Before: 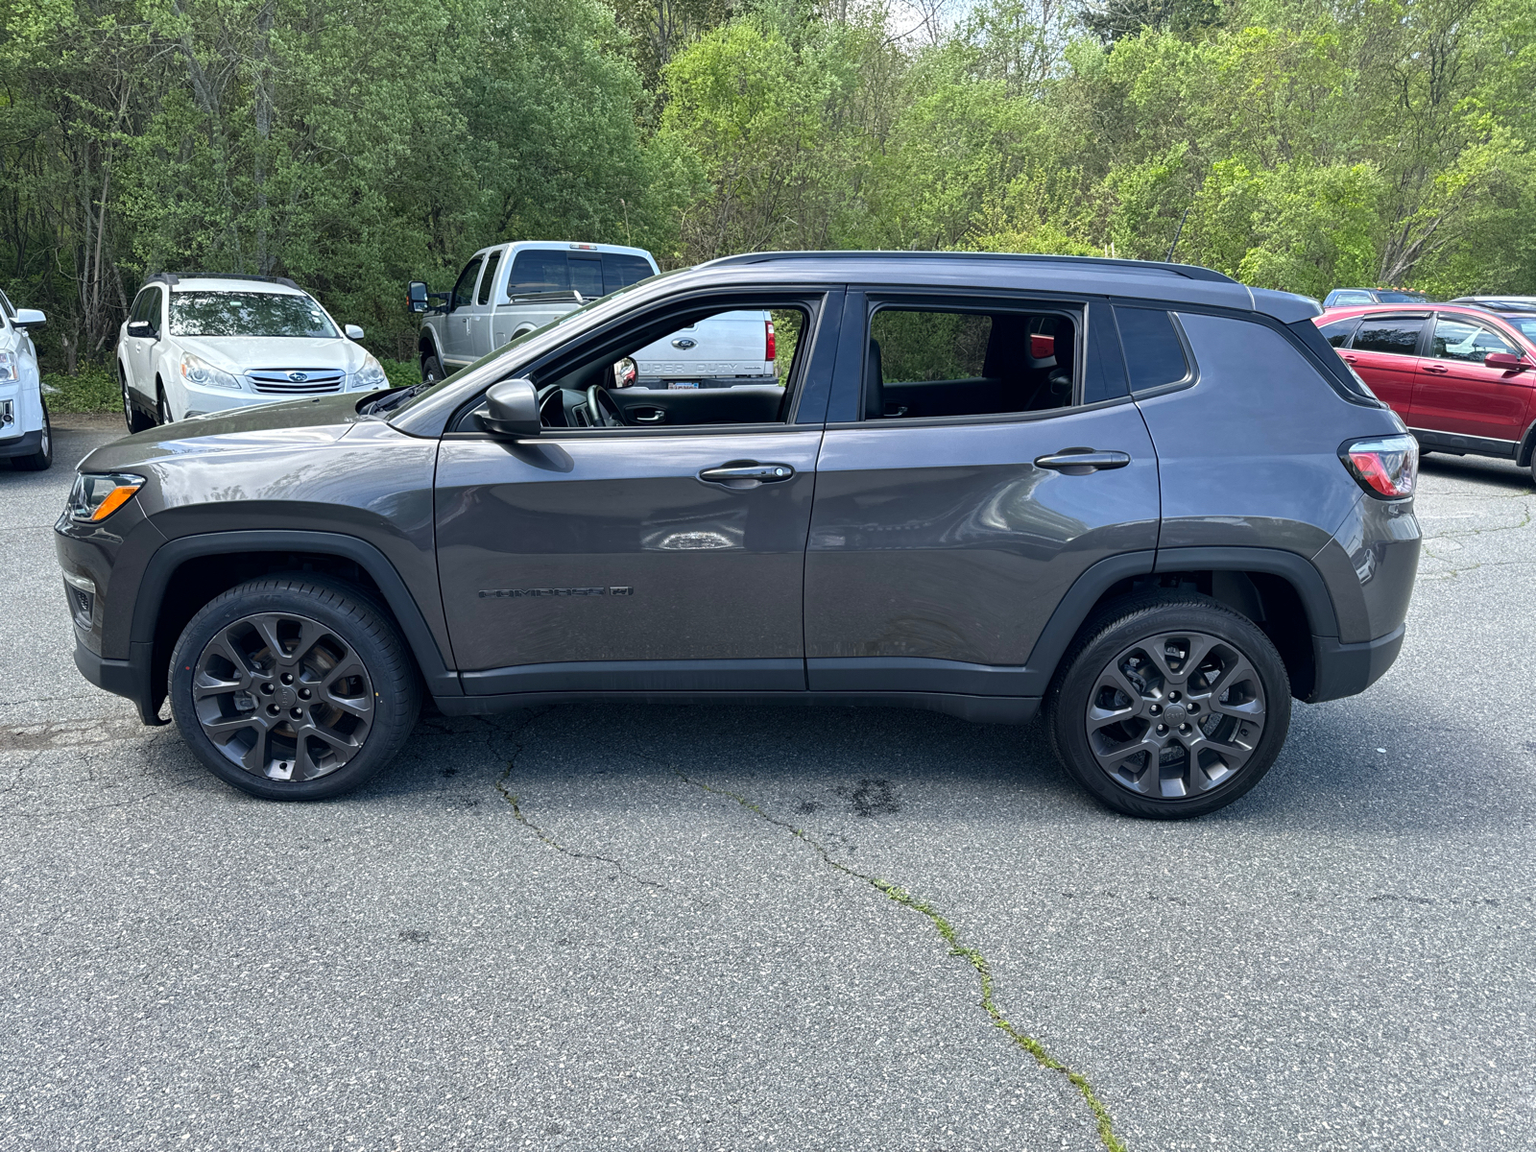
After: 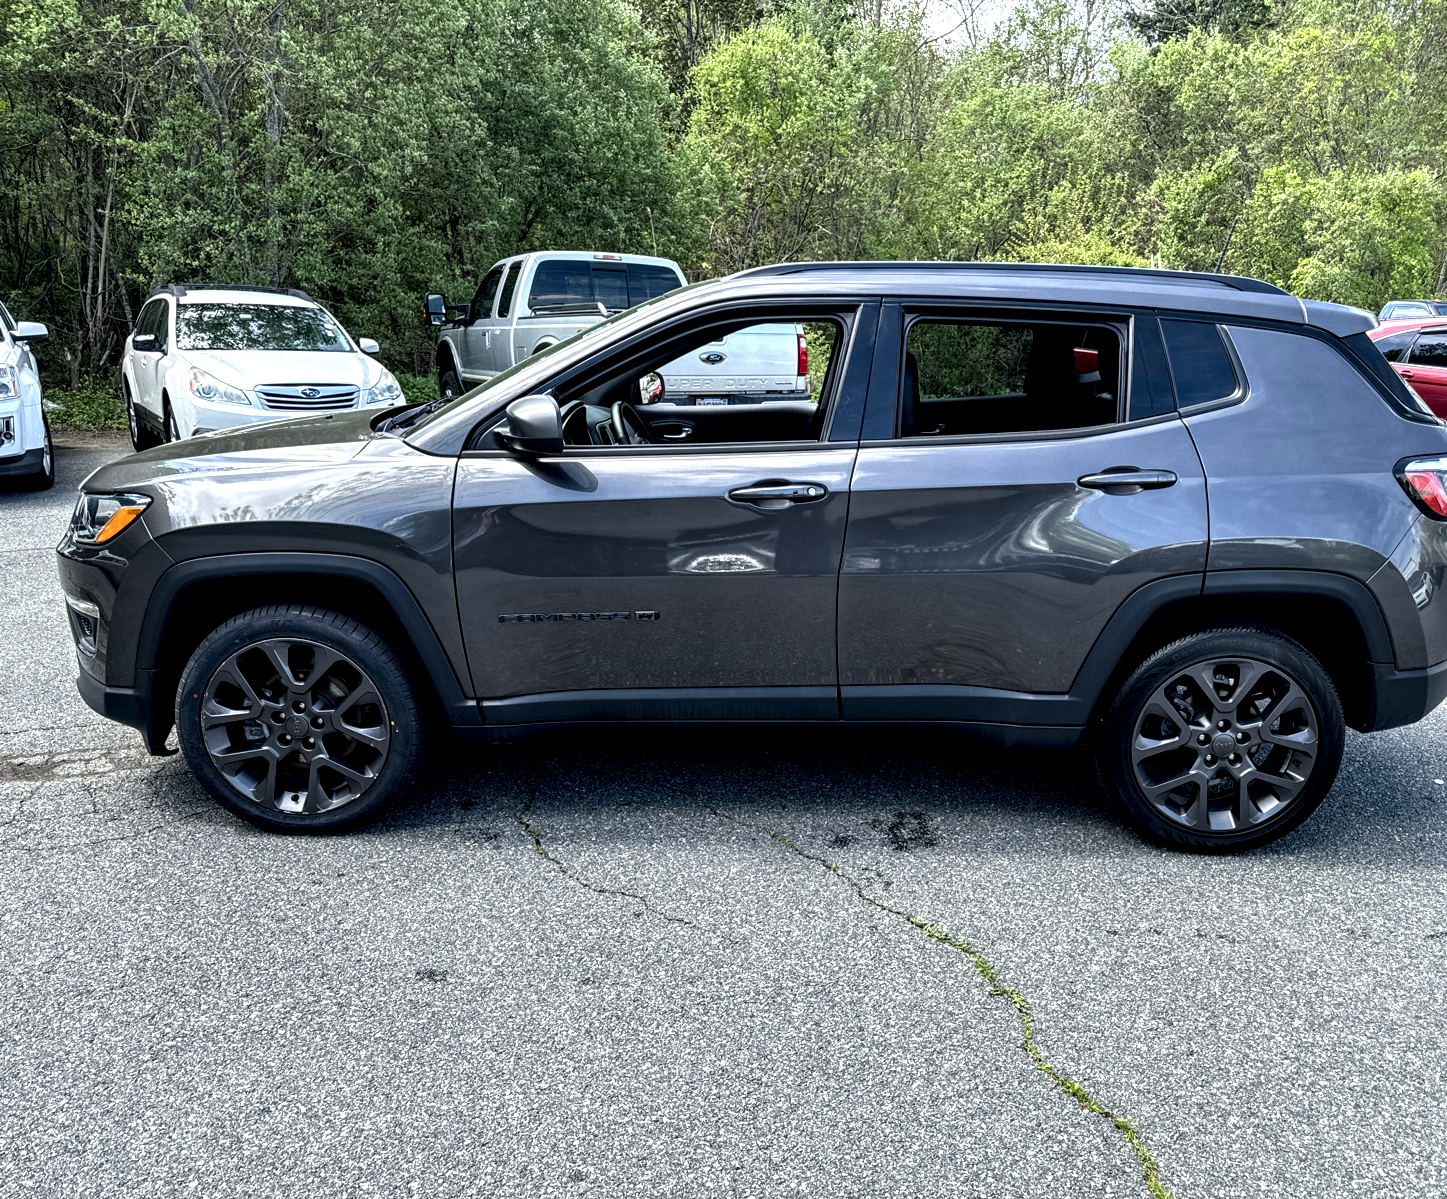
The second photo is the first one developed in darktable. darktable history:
crop: right 9.509%, bottom 0.031%
local contrast: highlights 80%, shadows 57%, detail 175%, midtone range 0.602
